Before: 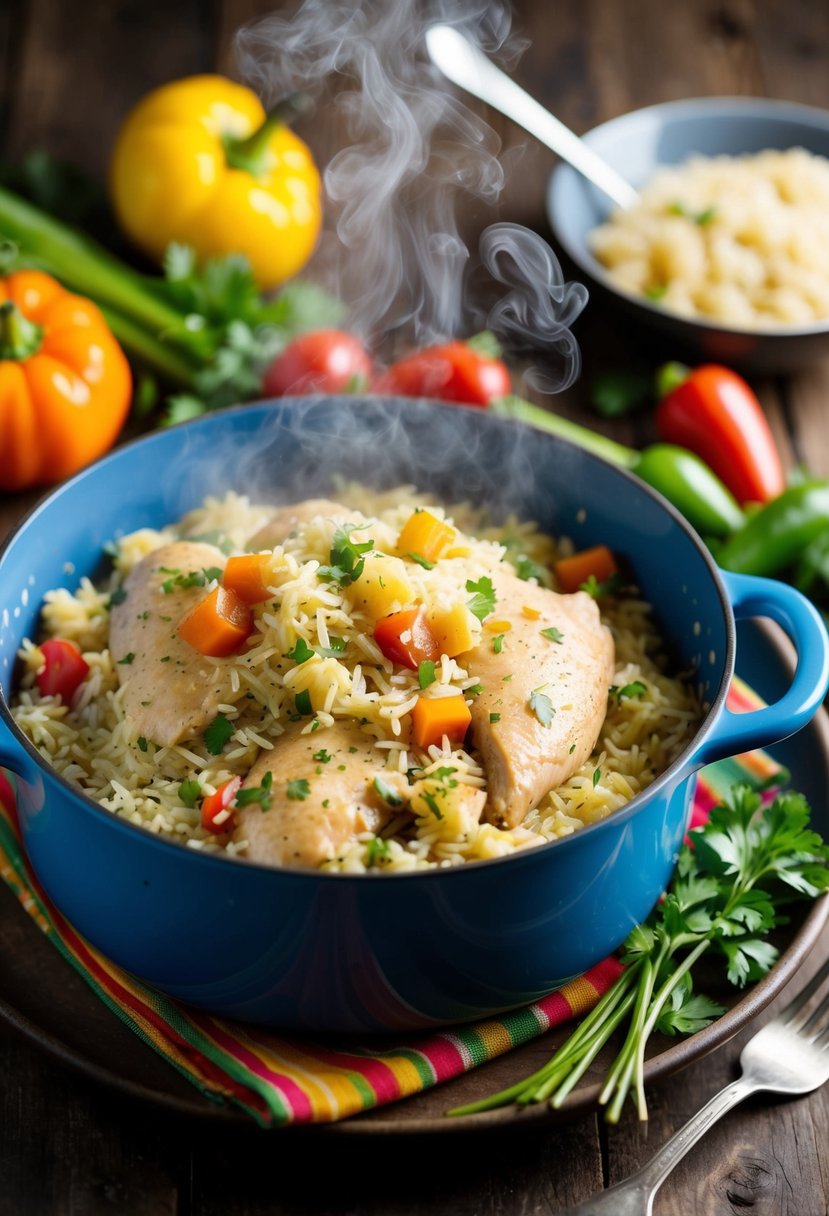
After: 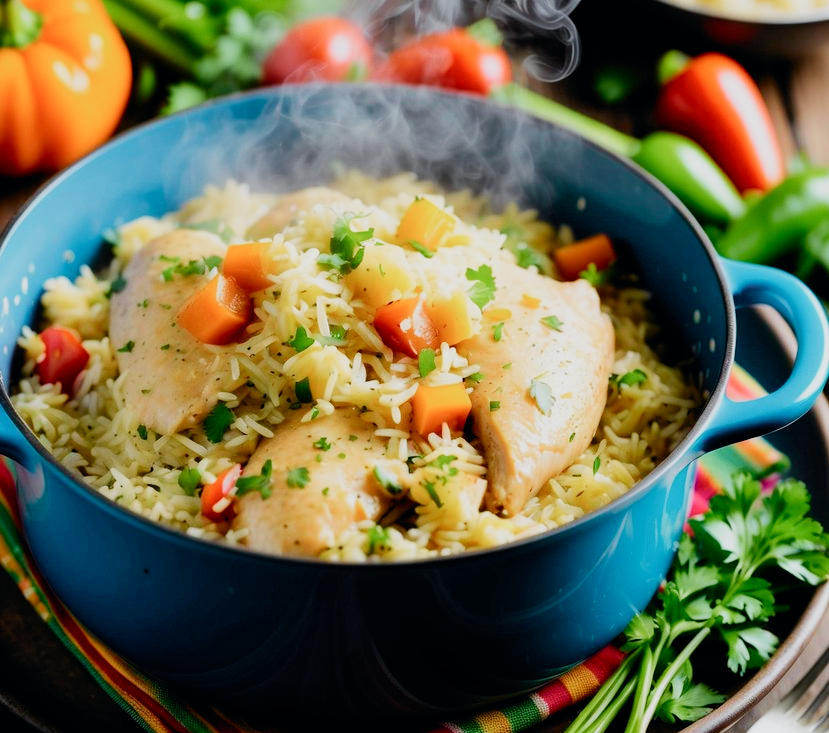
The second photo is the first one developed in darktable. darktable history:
crop and rotate: top 25.698%, bottom 13.997%
tone curve: curves: ch0 [(0, 0) (0.051, 0.047) (0.102, 0.099) (0.228, 0.275) (0.432, 0.535) (0.695, 0.778) (0.908, 0.946) (1, 1)]; ch1 [(0, 0) (0.339, 0.298) (0.402, 0.363) (0.453, 0.421) (0.483, 0.469) (0.494, 0.493) (0.504, 0.501) (0.527, 0.538) (0.563, 0.595) (0.597, 0.632) (1, 1)]; ch2 [(0, 0) (0.48, 0.48) (0.504, 0.5) (0.539, 0.554) (0.59, 0.63) (0.642, 0.684) (0.824, 0.815) (1, 1)], color space Lab, independent channels, preserve colors none
filmic rgb: black relative exposure -8.02 EV, white relative exposure 4.03 EV, hardness 4.16, contrast 0.932, add noise in highlights 0.001, preserve chrominance no, color science v4 (2020)
